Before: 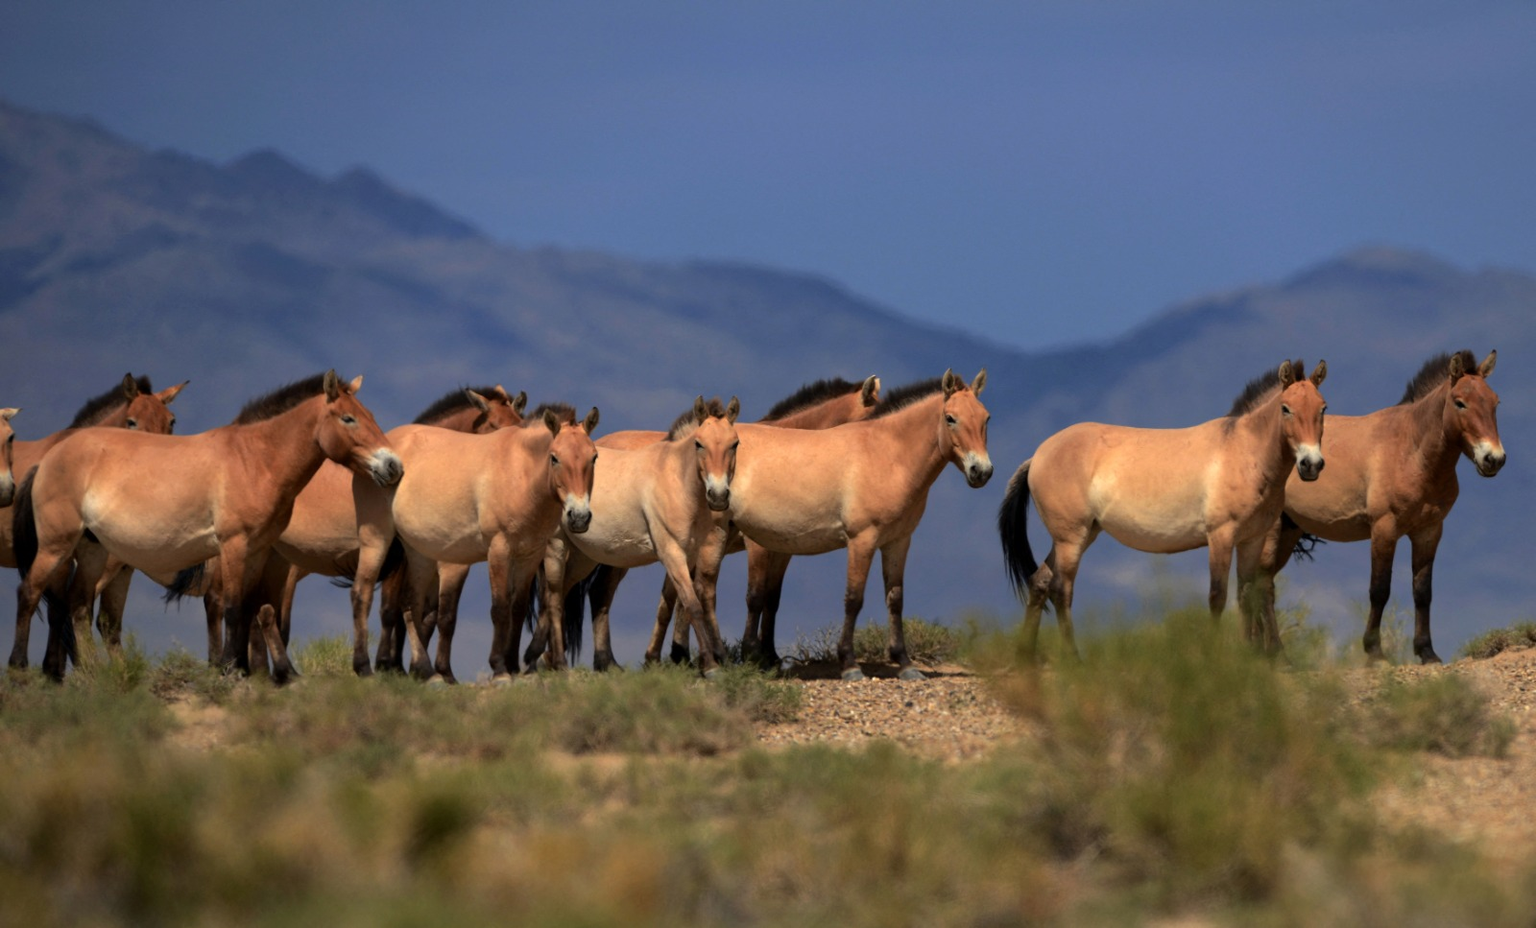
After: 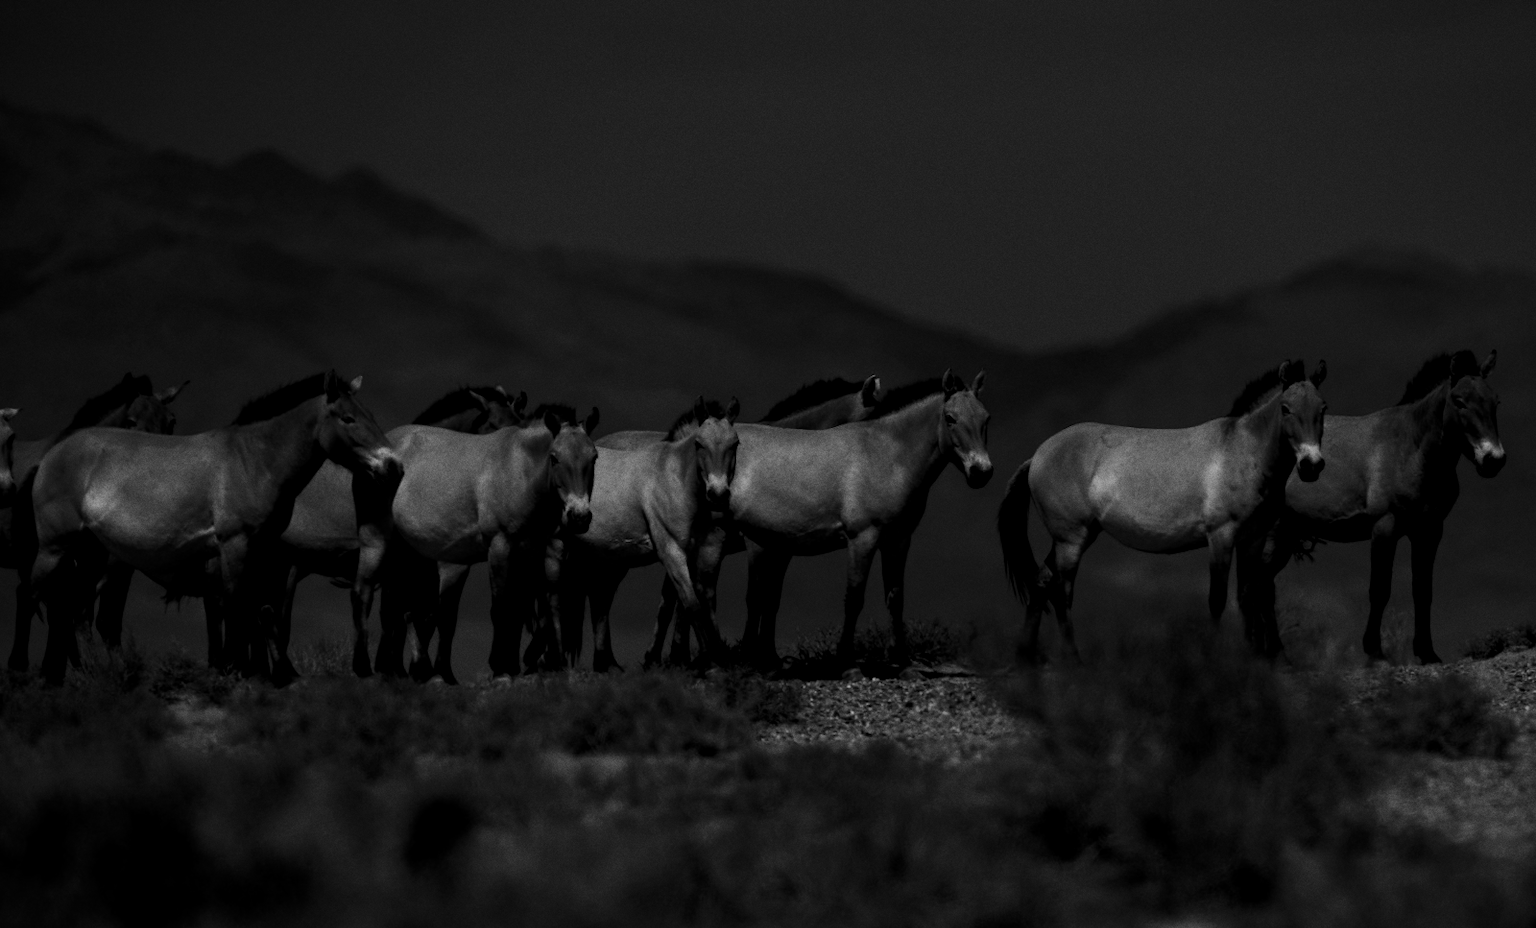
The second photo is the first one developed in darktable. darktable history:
rgb levels: preserve colors max RGB
grain: coarseness 0.09 ISO
exposure: black level correction -0.015, compensate highlight preservation false
local contrast: on, module defaults
vignetting: fall-off start 100%, brightness -0.282, width/height ratio 1.31
filmic rgb: black relative exposure -7.75 EV, white relative exposure 4.4 EV, threshold 3 EV, hardness 3.76, latitude 50%, contrast 1.1, color science v5 (2021), contrast in shadows safe, contrast in highlights safe, enable highlight reconstruction true
color calibration: output R [0.946, 0.065, -0.013, 0], output G [-0.246, 1.264, -0.017, 0], output B [0.046, -0.098, 1.05, 0], illuminant custom, x 0.344, y 0.359, temperature 5045.54 K
contrast brightness saturation: contrast 0.02, brightness -1, saturation -1
